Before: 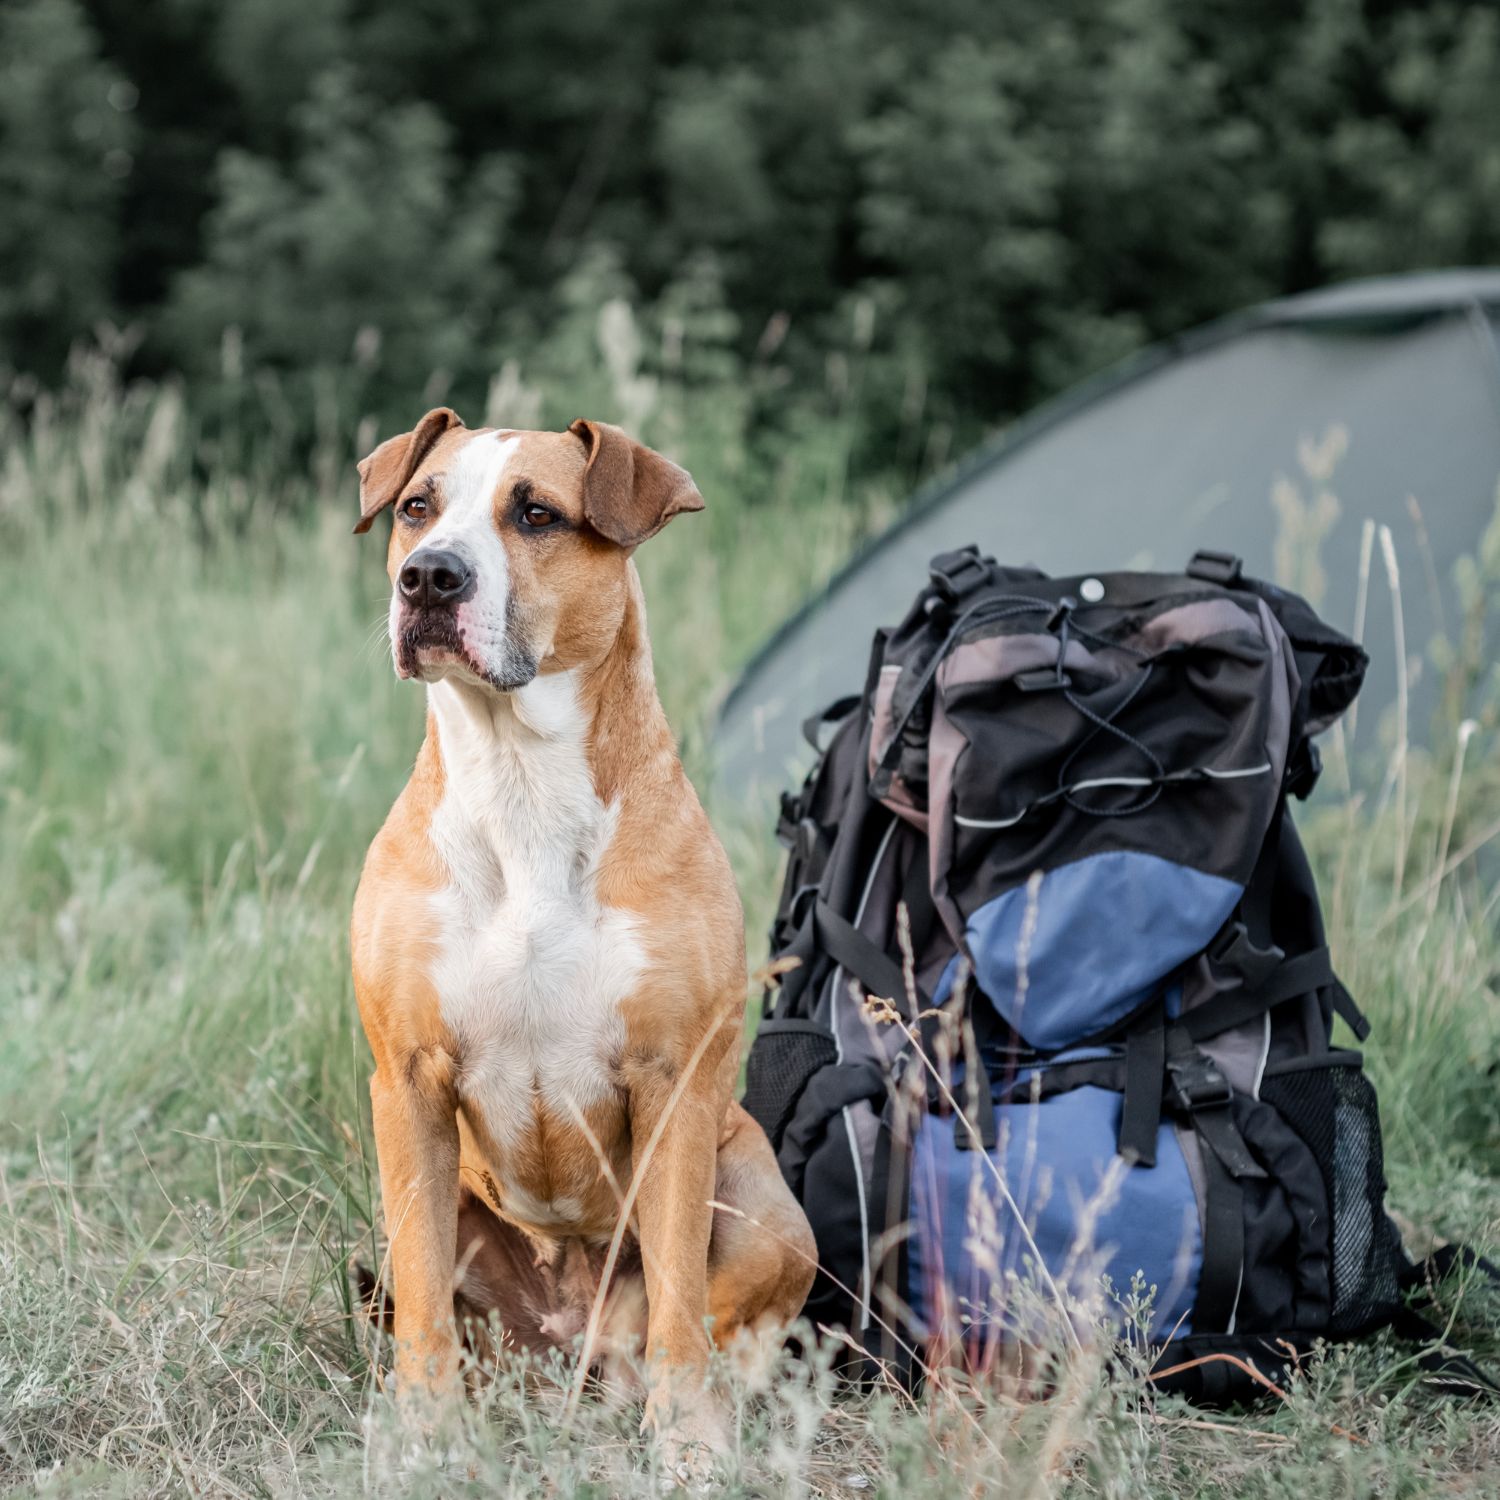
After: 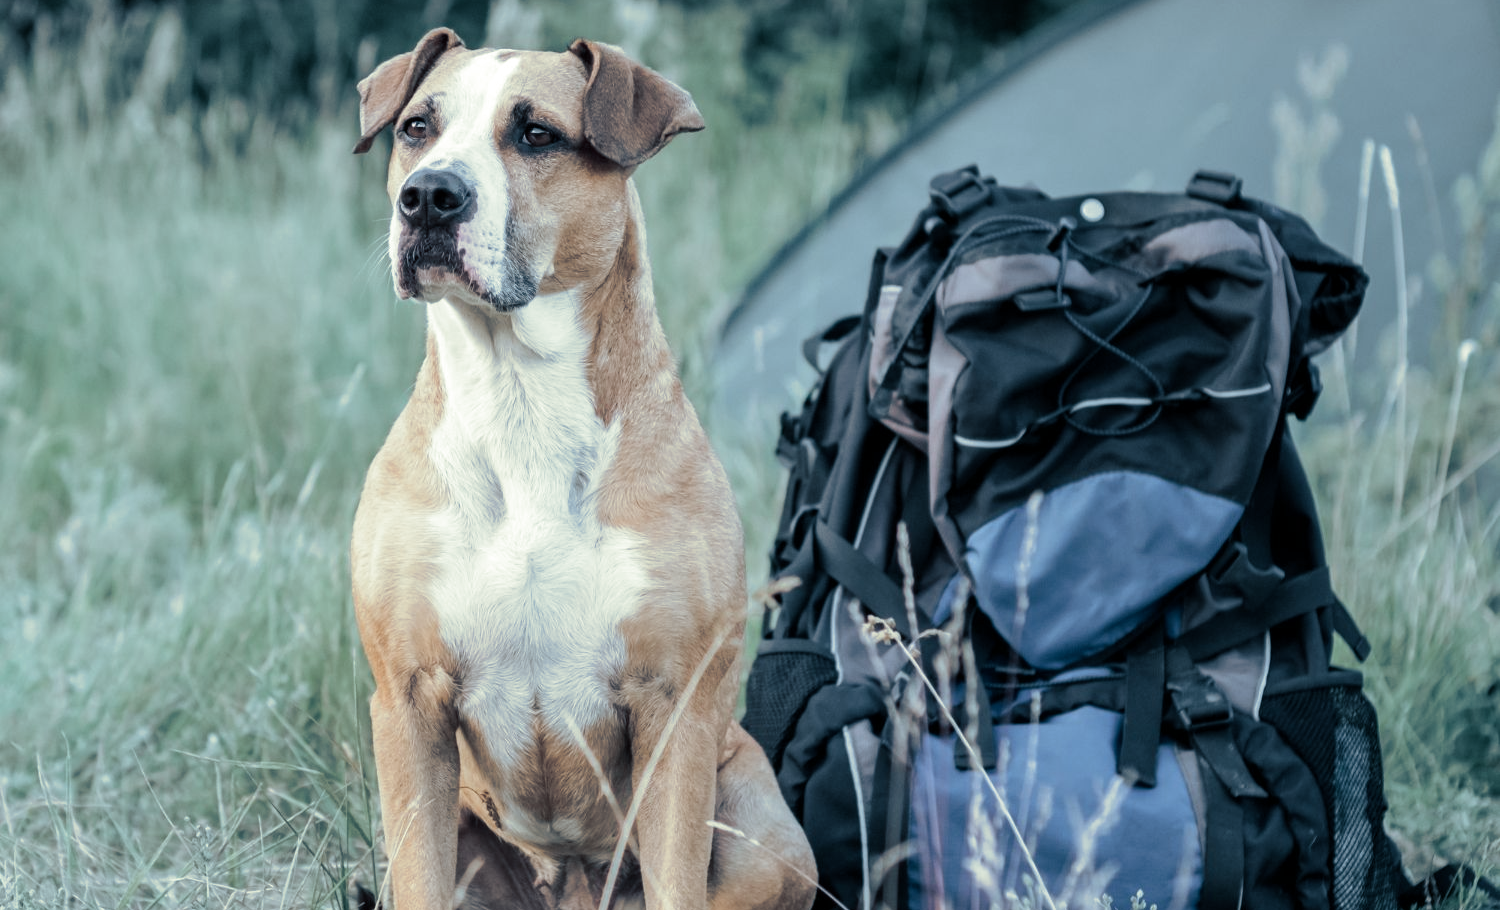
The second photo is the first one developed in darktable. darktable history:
color correction: highlights a* -12.64, highlights b* -18.1, saturation 0.7
split-toning: shadows › hue 216°, shadows › saturation 1, highlights › hue 57.6°, balance -33.4
crop and rotate: top 25.357%, bottom 13.942%
